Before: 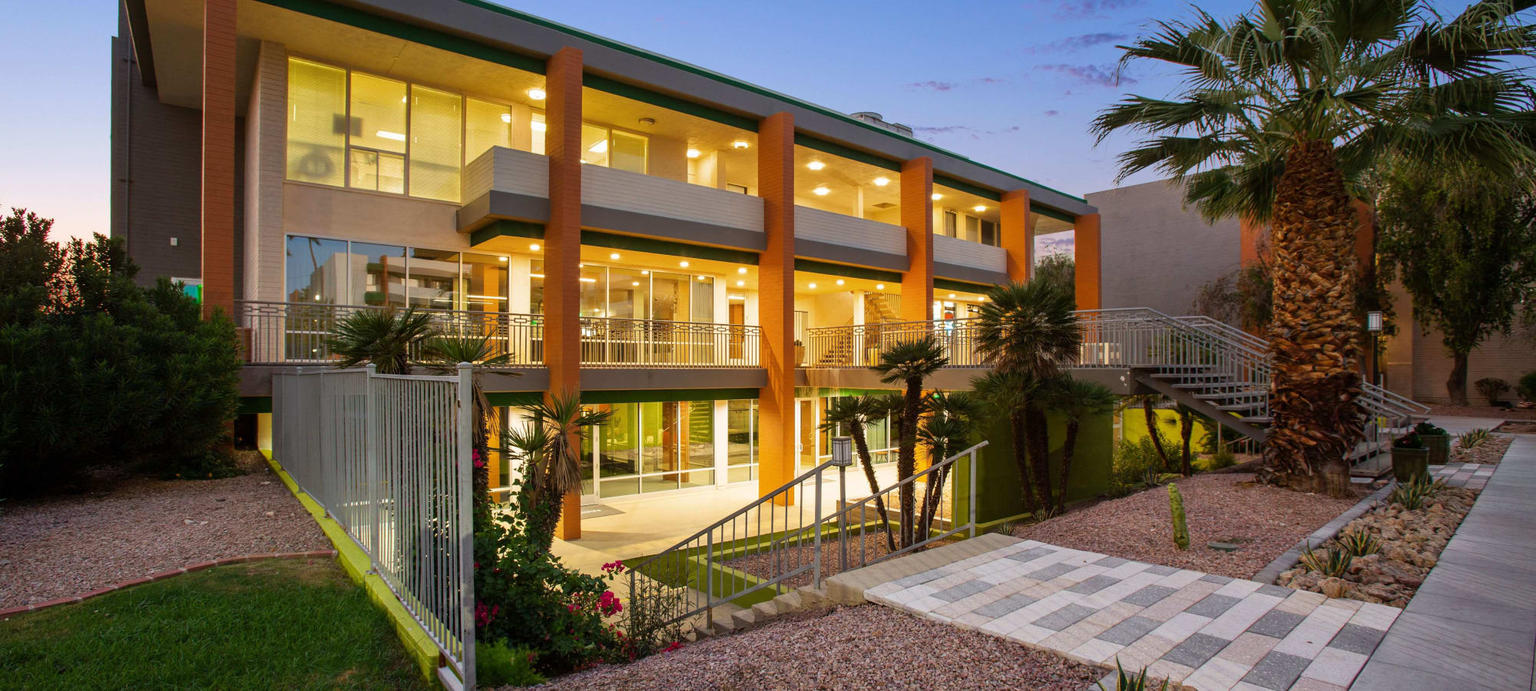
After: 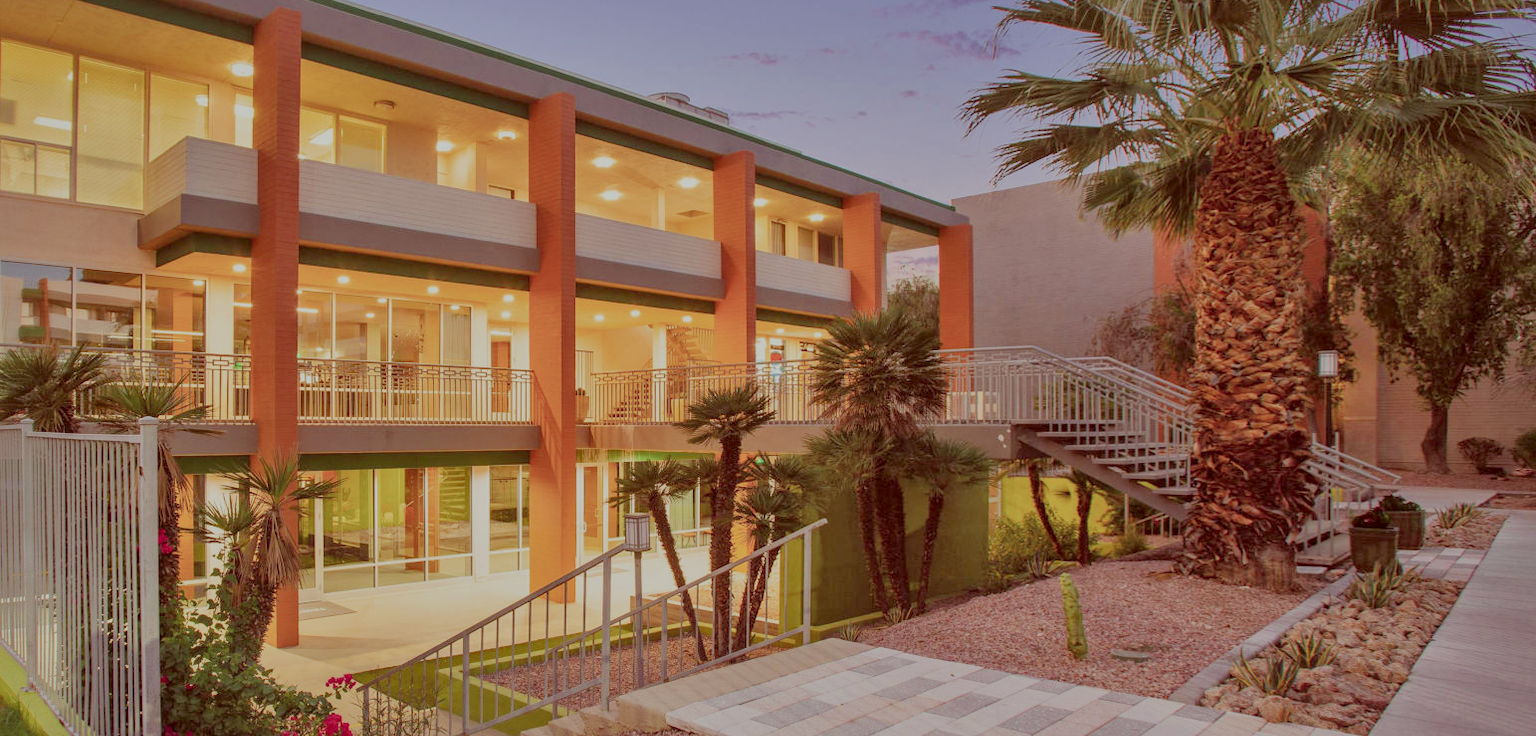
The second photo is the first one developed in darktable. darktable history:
crop: left 22.808%, top 5.904%, bottom 11.795%
local contrast: mode bilateral grid, contrast 21, coarseness 50, detail 148%, midtone range 0.2
exposure: black level correction 0, exposure 0.69 EV, compensate exposure bias true, compensate highlight preservation false
color correction: highlights a* -7.14, highlights b* -0.182, shadows a* 20.53, shadows b* 11.29
filmic rgb: black relative exposure -15.98 EV, white relative exposure 7.99 EV, threshold 2.99 EV, hardness 4.12, latitude 49.6%, contrast 0.503, enable highlight reconstruction true
